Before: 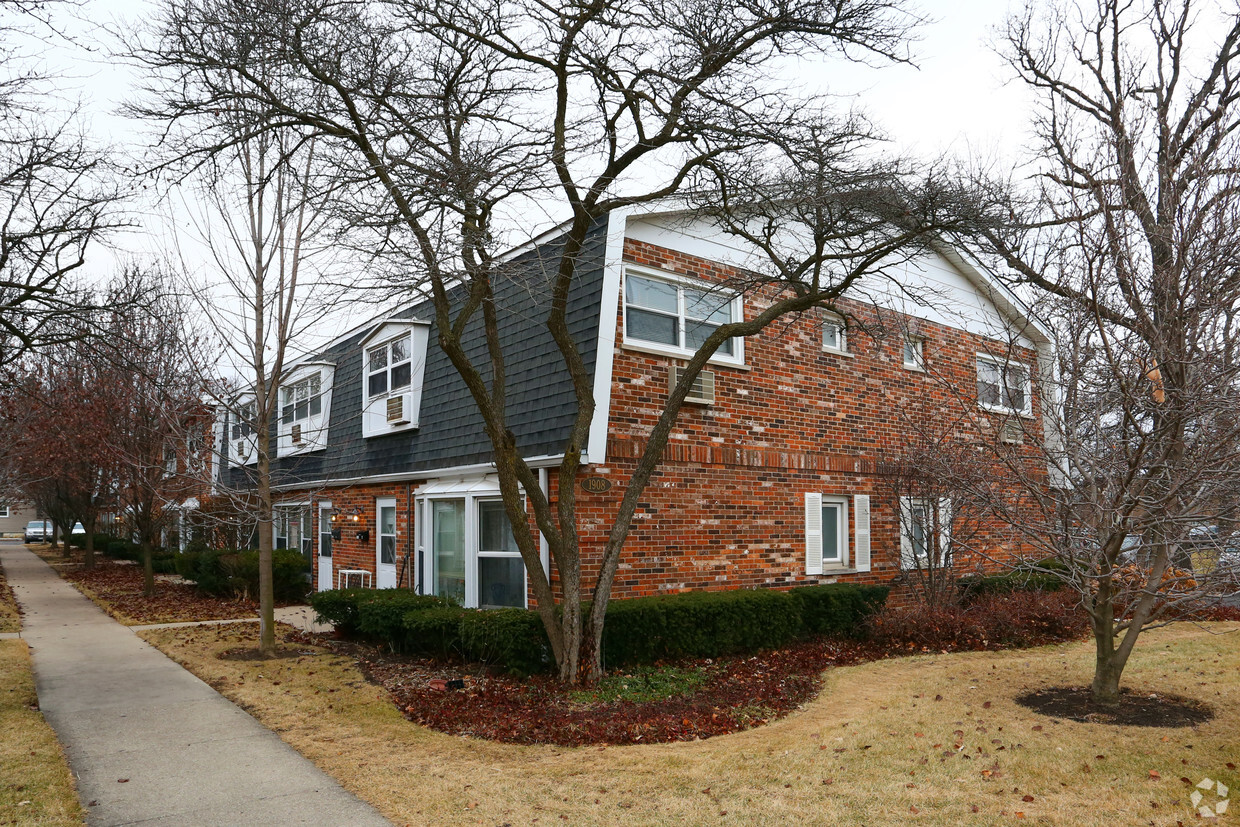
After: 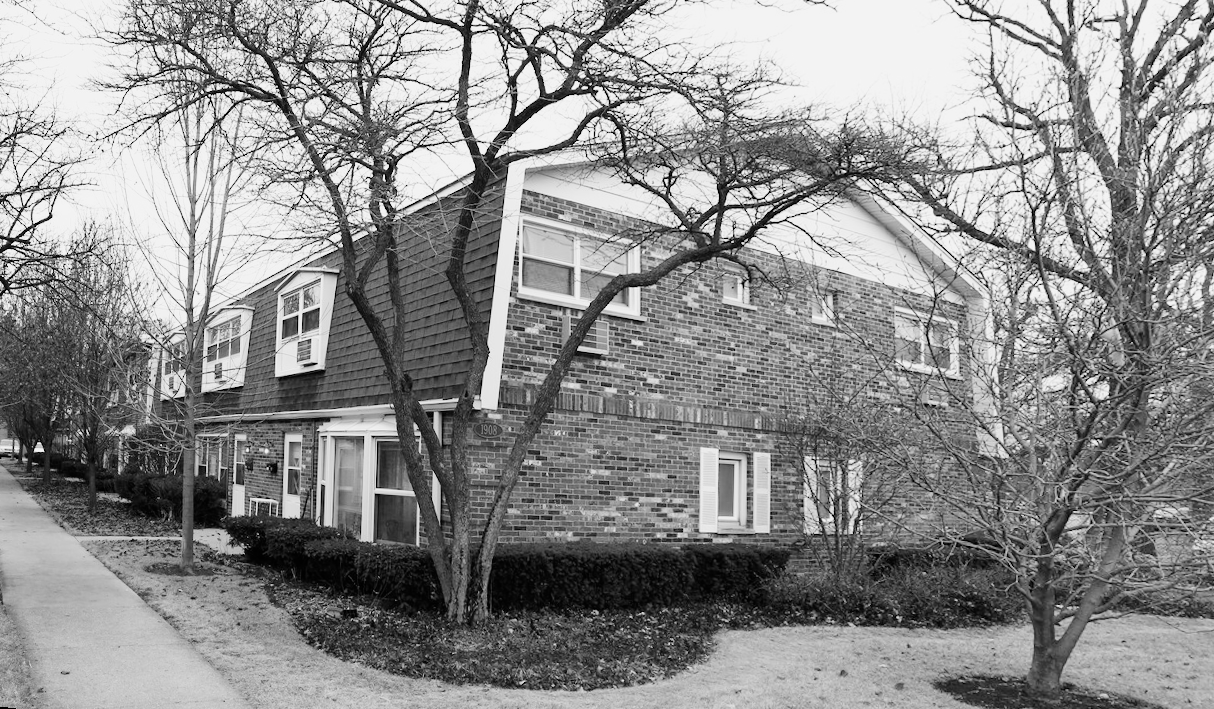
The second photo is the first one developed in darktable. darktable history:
color calibration: output gray [0.31, 0.36, 0.33, 0], gray › normalize channels true, illuminant same as pipeline (D50), adaptation XYZ, x 0.346, y 0.359, gamut compression 0
rotate and perspective: rotation 1.69°, lens shift (vertical) -0.023, lens shift (horizontal) -0.291, crop left 0.025, crop right 0.988, crop top 0.092, crop bottom 0.842
exposure: black level correction 0, exposure 1.2 EV, compensate highlight preservation false
filmic rgb: black relative exposure -7.65 EV, white relative exposure 4.56 EV, hardness 3.61
